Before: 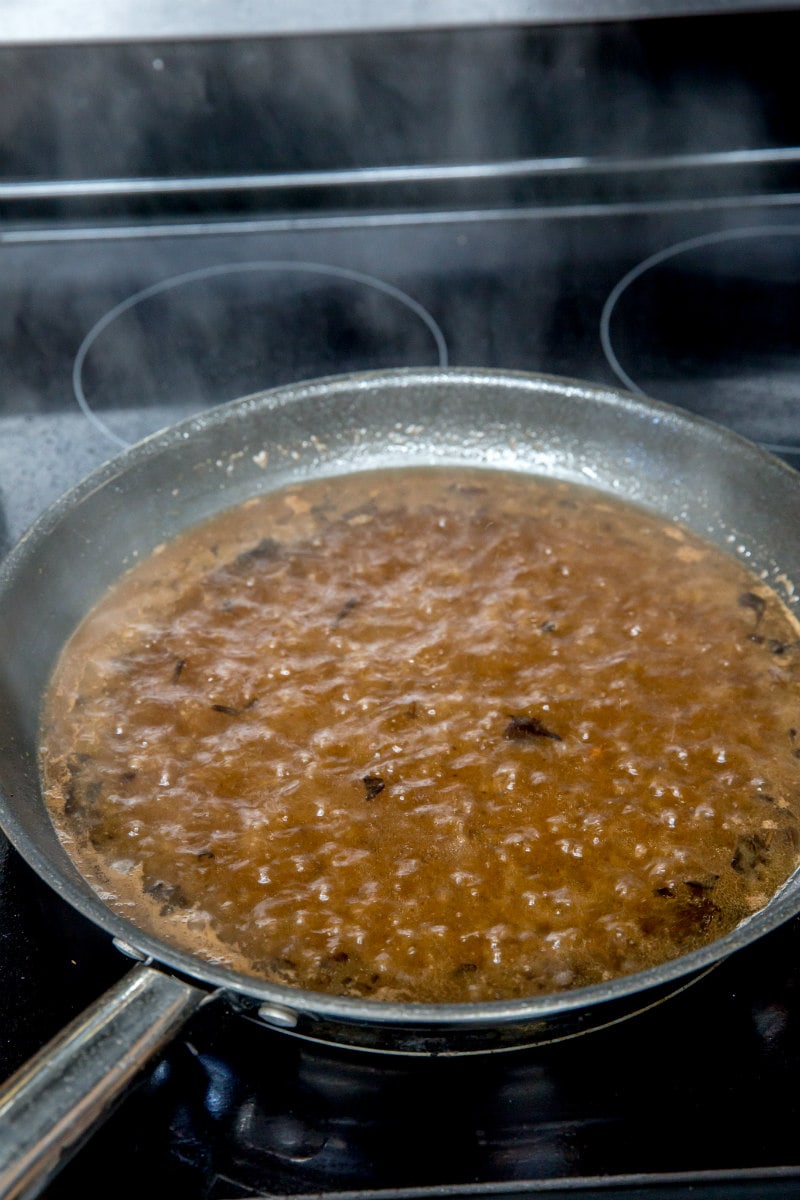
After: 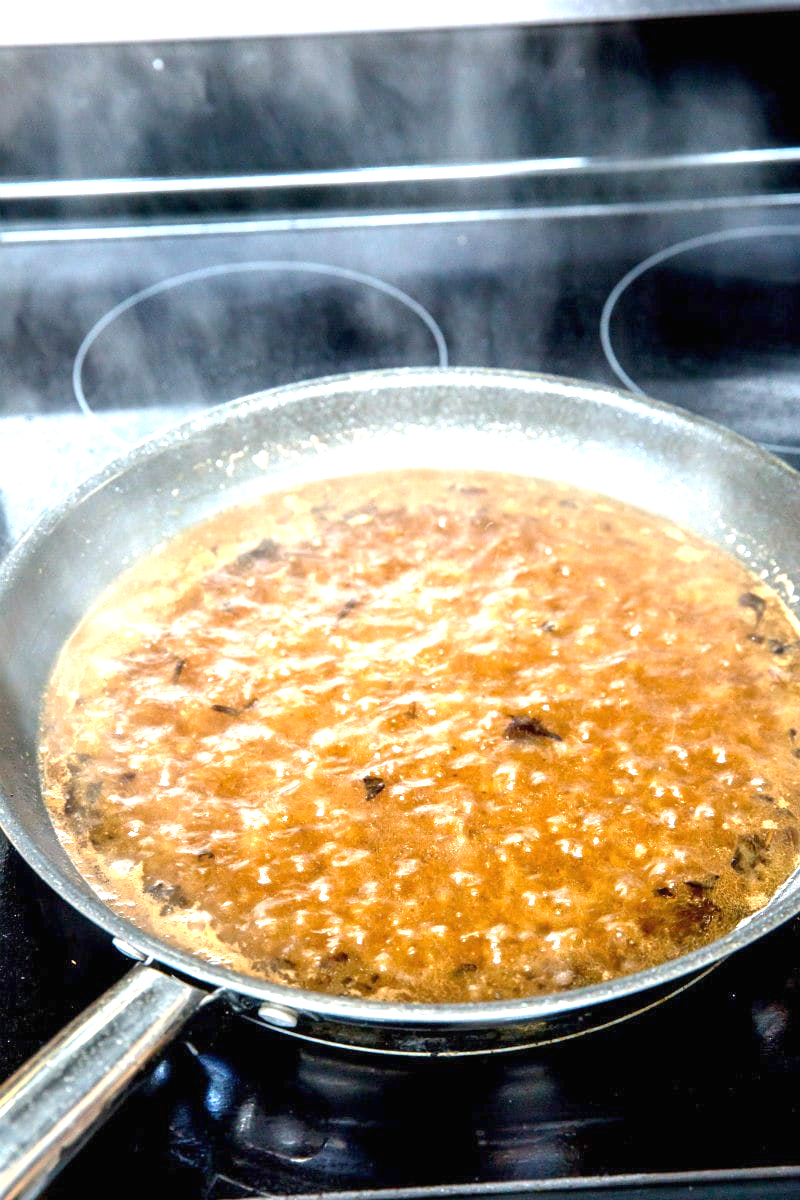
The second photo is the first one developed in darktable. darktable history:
exposure: black level correction 0, exposure 1.922 EV, compensate highlight preservation false
